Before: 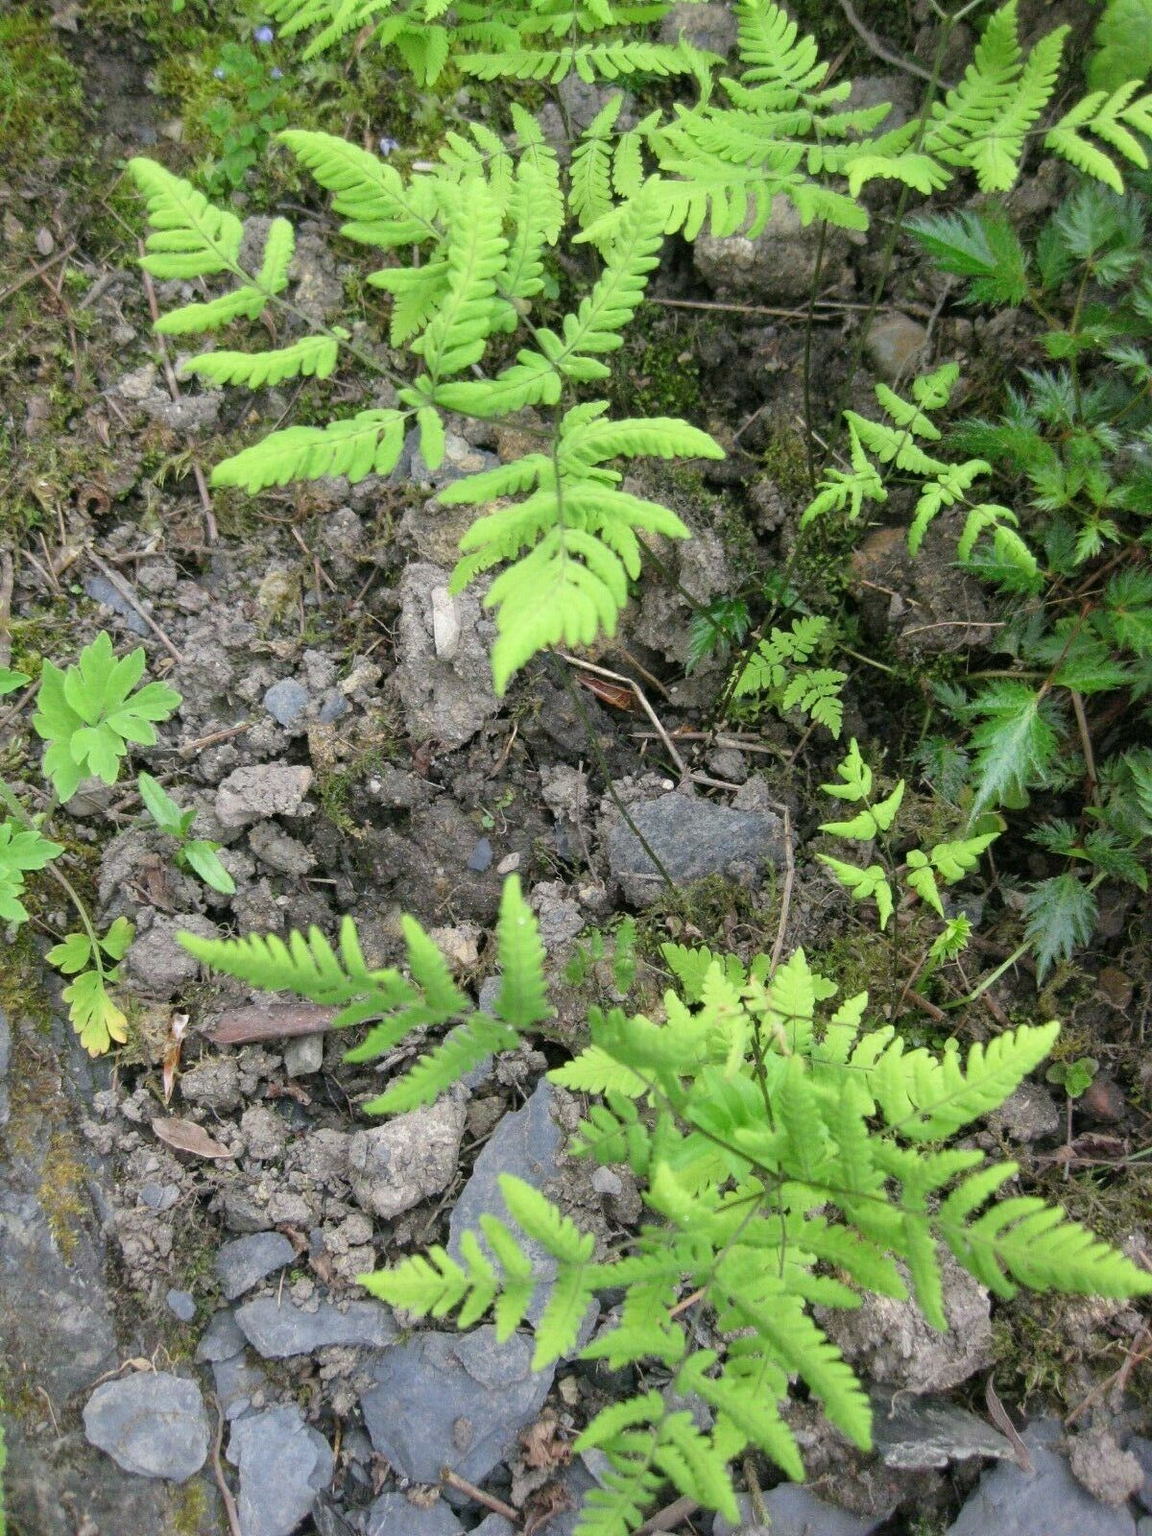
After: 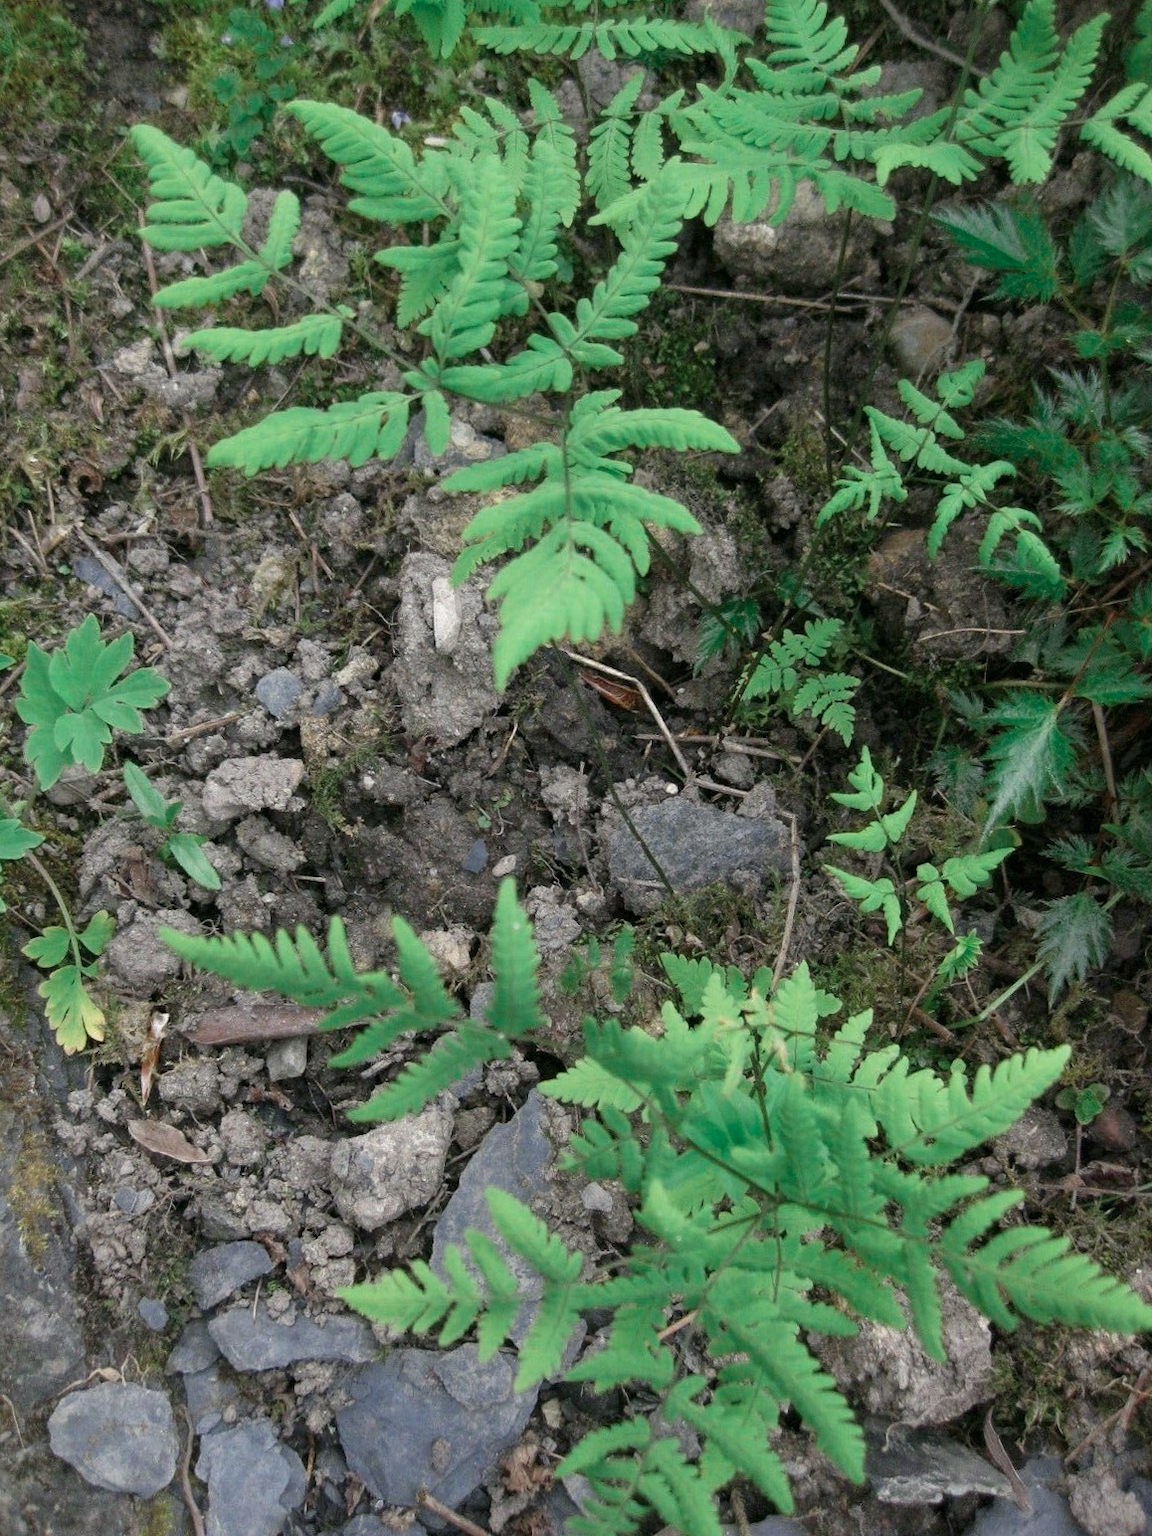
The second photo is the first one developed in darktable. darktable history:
crop and rotate: angle -1.56°
contrast brightness saturation: brightness -0.098
color zones: curves: ch0 [(0, 0.5) (0.125, 0.4) (0.25, 0.5) (0.375, 0.4) (0.5, 0.4) (0.625, 0.35) (0.75, 0.35) (0.875, 0.5)]; ch1 [(0, 0.35) (0.125, 0.45) (0.25, 0.35) (0.375, 0.35) (0.5, 0.35) (0.625, 0.35) (0.75, 0.45) (0.875, 0.35)]; ch2 [(0, 0.6) (0.125, 0.5) (0.25, 0.5) (0.375, 0.6) (0.5, 0.6) (0.625, 0.5) (0.75, 0.5) (0.875, 0.5)]
